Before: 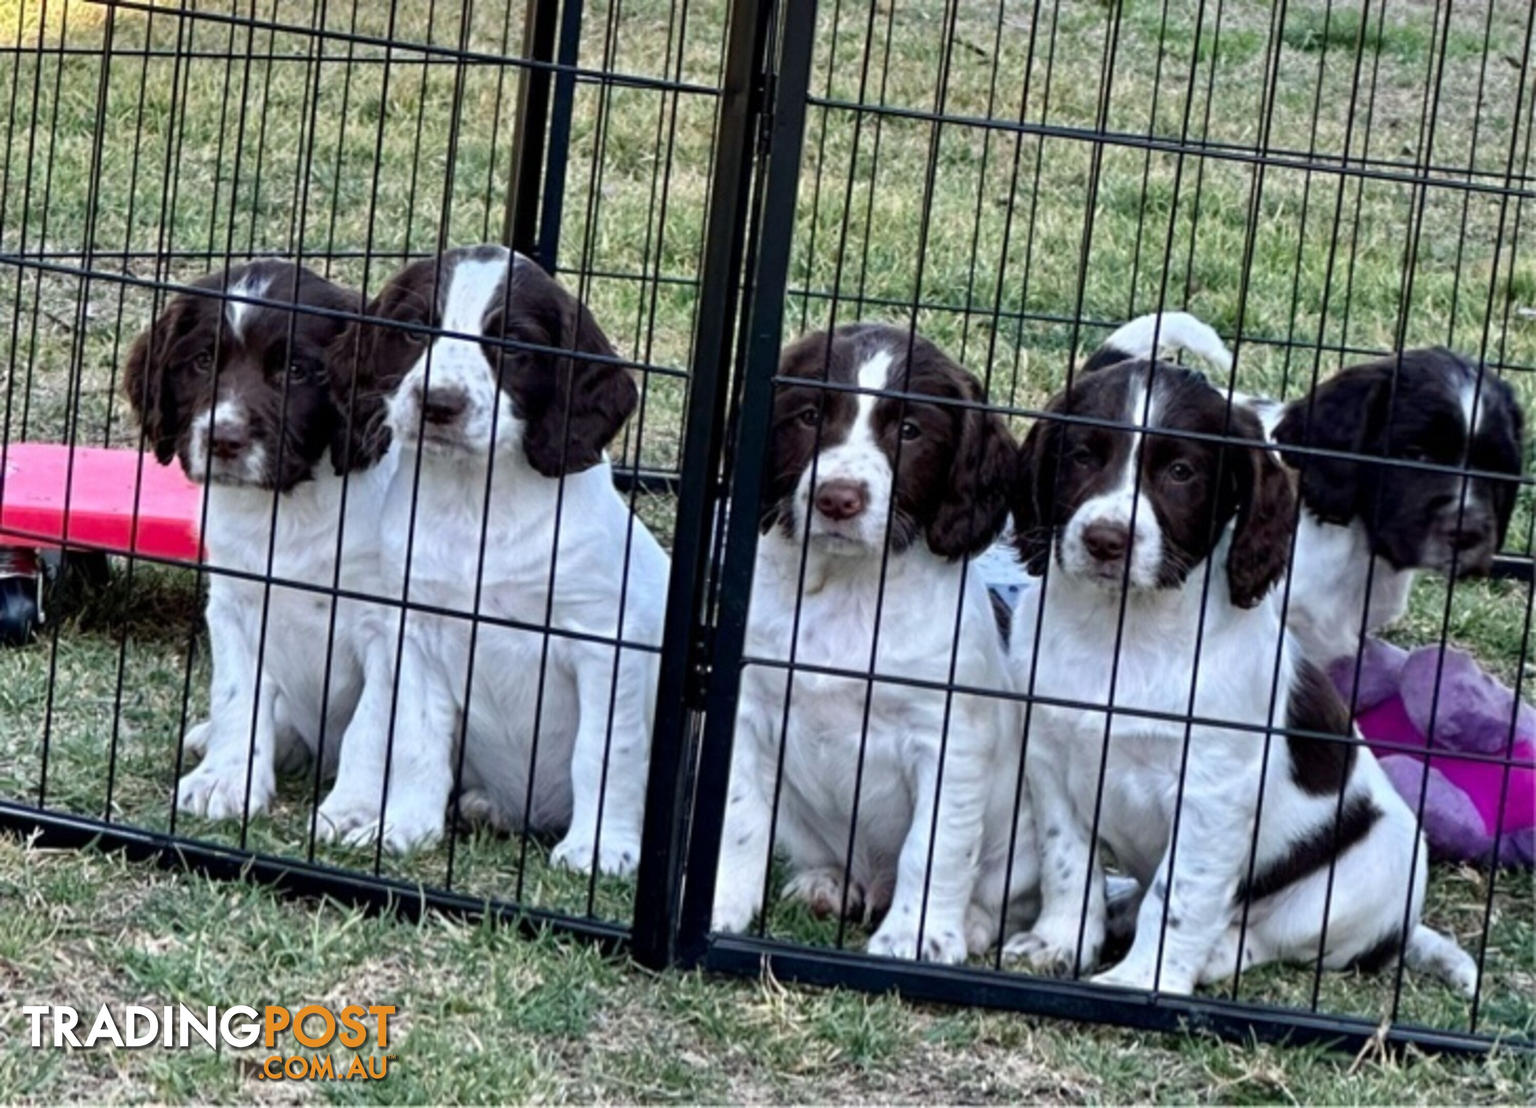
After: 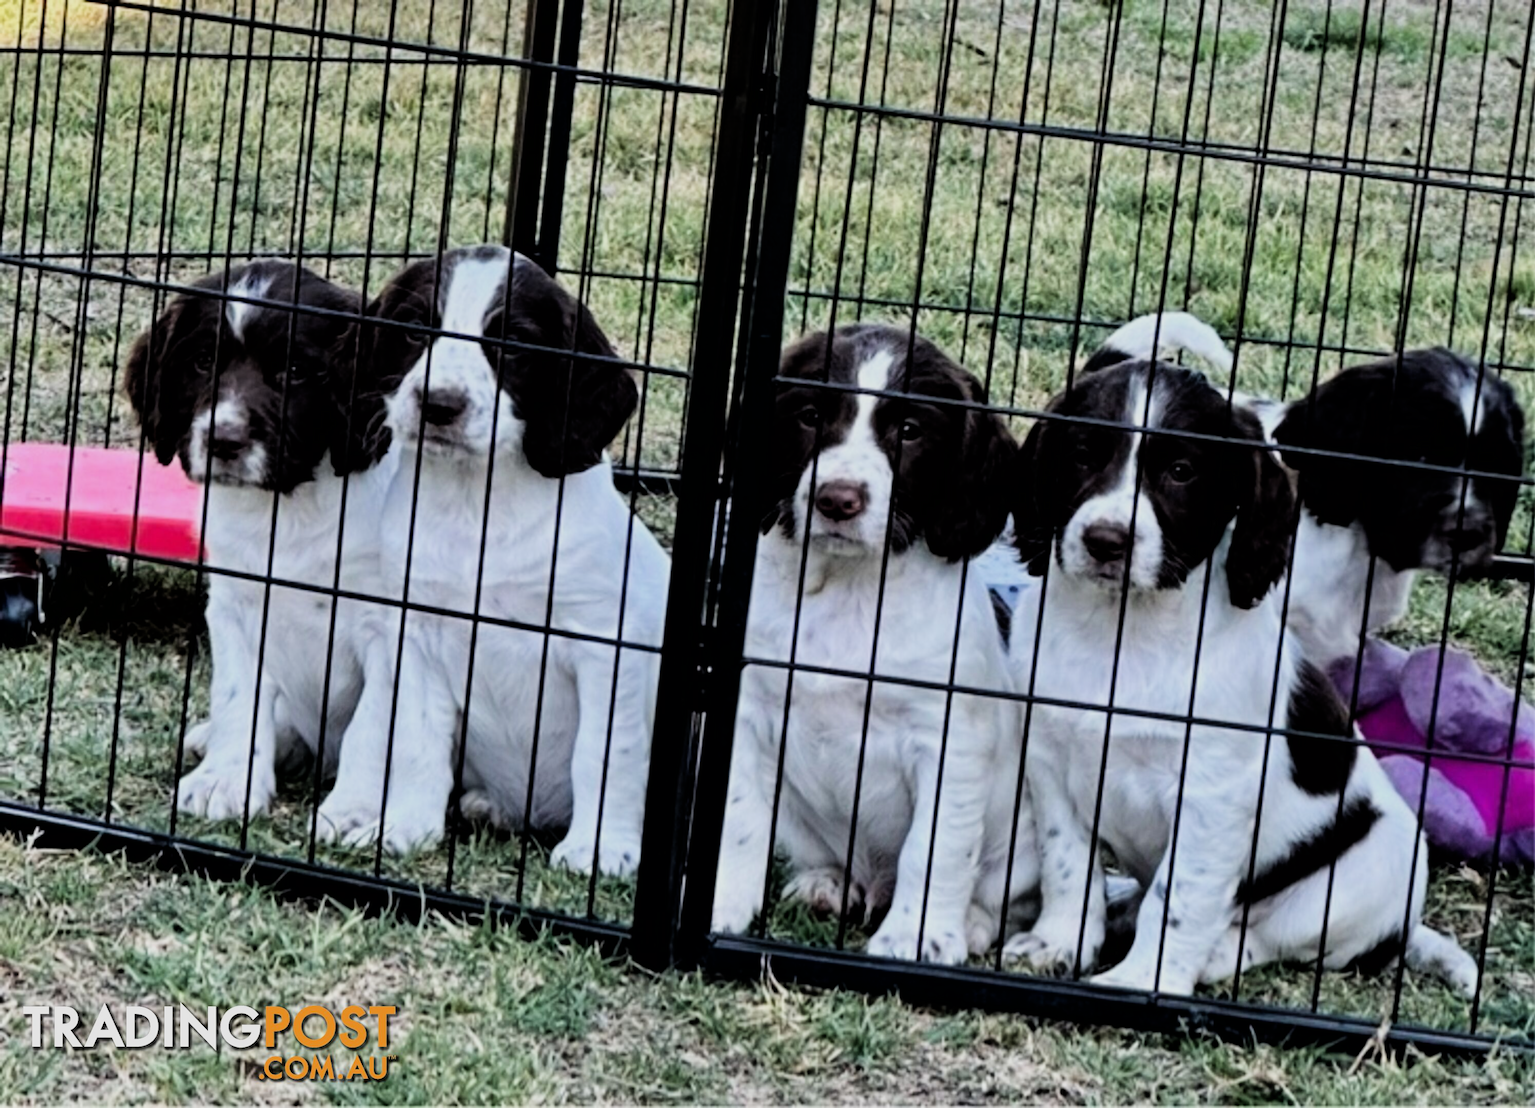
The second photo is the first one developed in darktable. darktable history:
filmic rgb: black relative exposure -5.08 EV, white relative exposure 3.96 EV, threshold 5.96 EV, hardness 2.9, contrast 1.301, enable highlight reconstruction true
